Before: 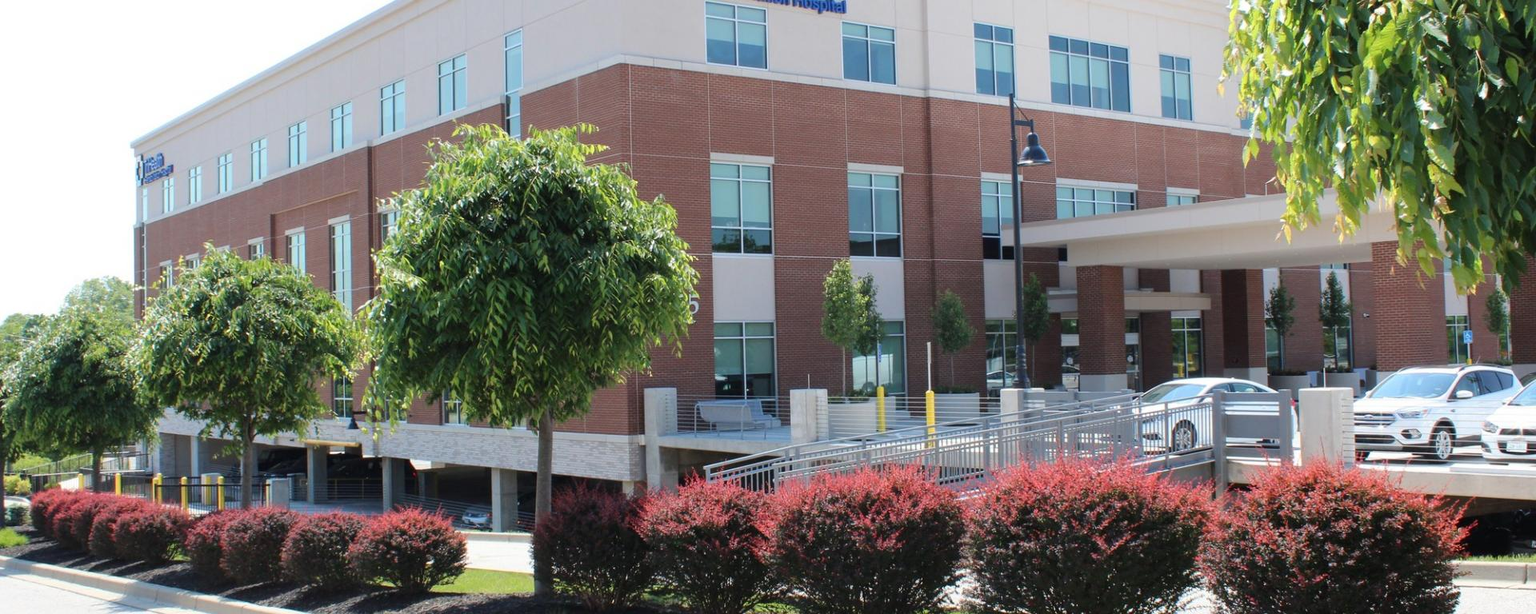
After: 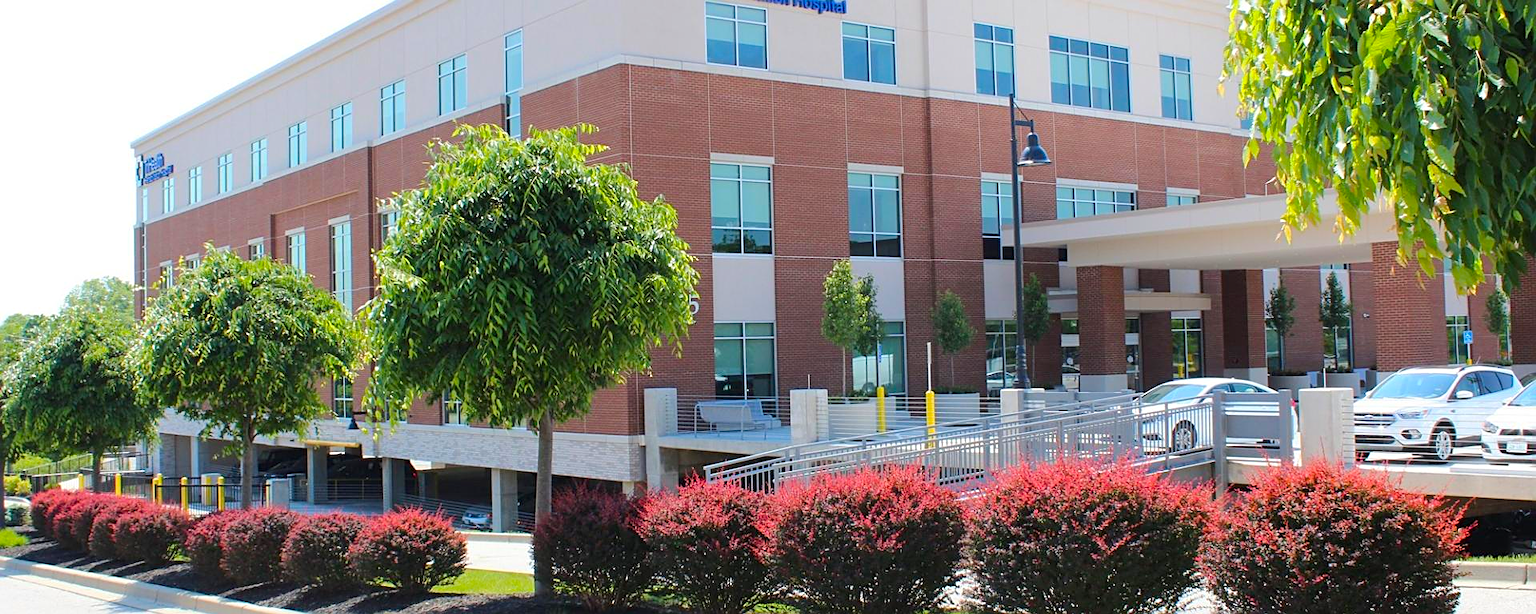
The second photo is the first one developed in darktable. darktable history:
color balance rgb: perceptual saturation grading › global saturation 25%, perceptual brilliance grading › mid-tones 10%, perceptual brilliance grading › shadows 15%, global vibrance 20%
sharpen: on, module defaults
